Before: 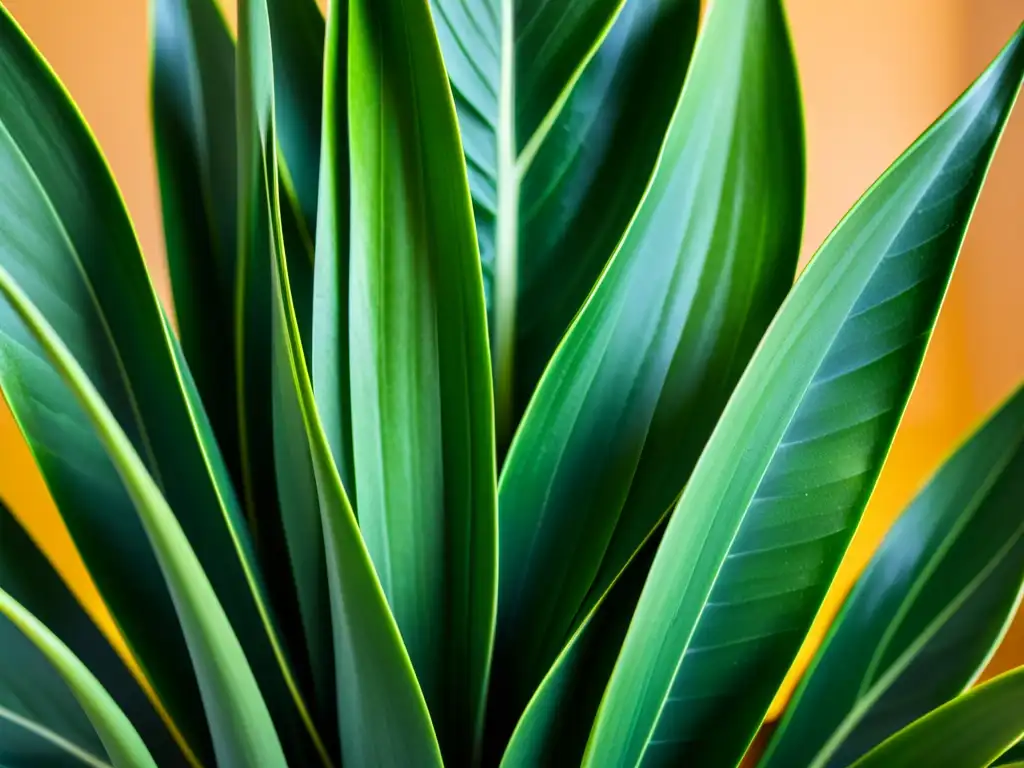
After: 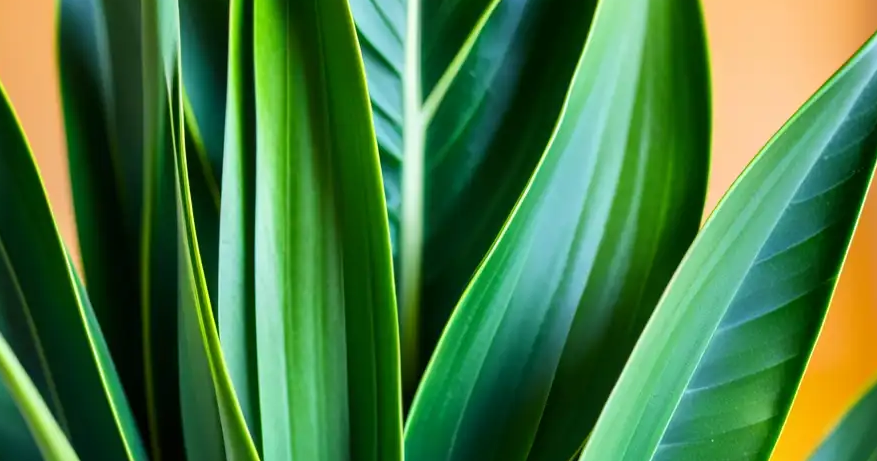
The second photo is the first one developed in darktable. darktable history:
crop and rotate: left 9.231%, top 7.125%, right 5.06%, bottom 32.765%
